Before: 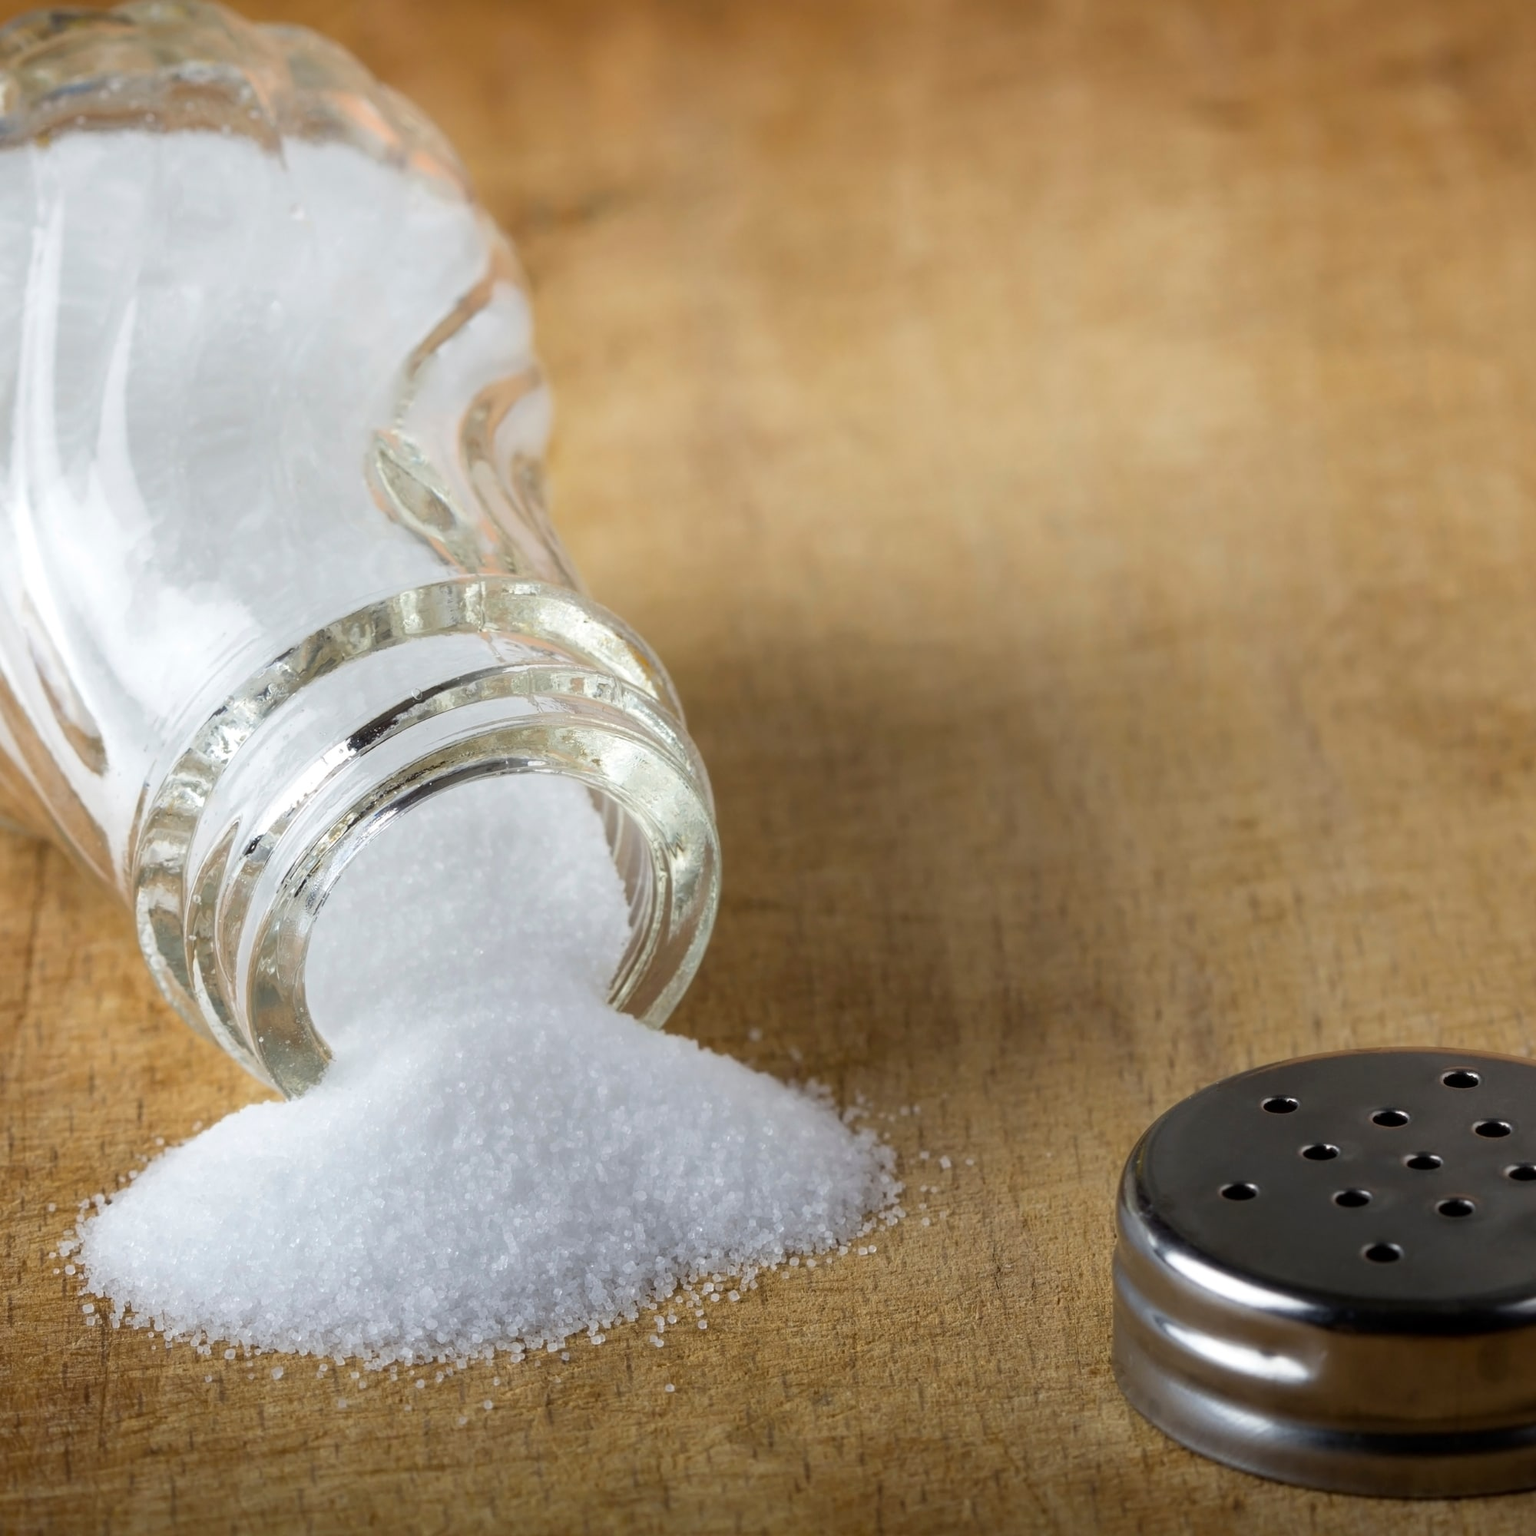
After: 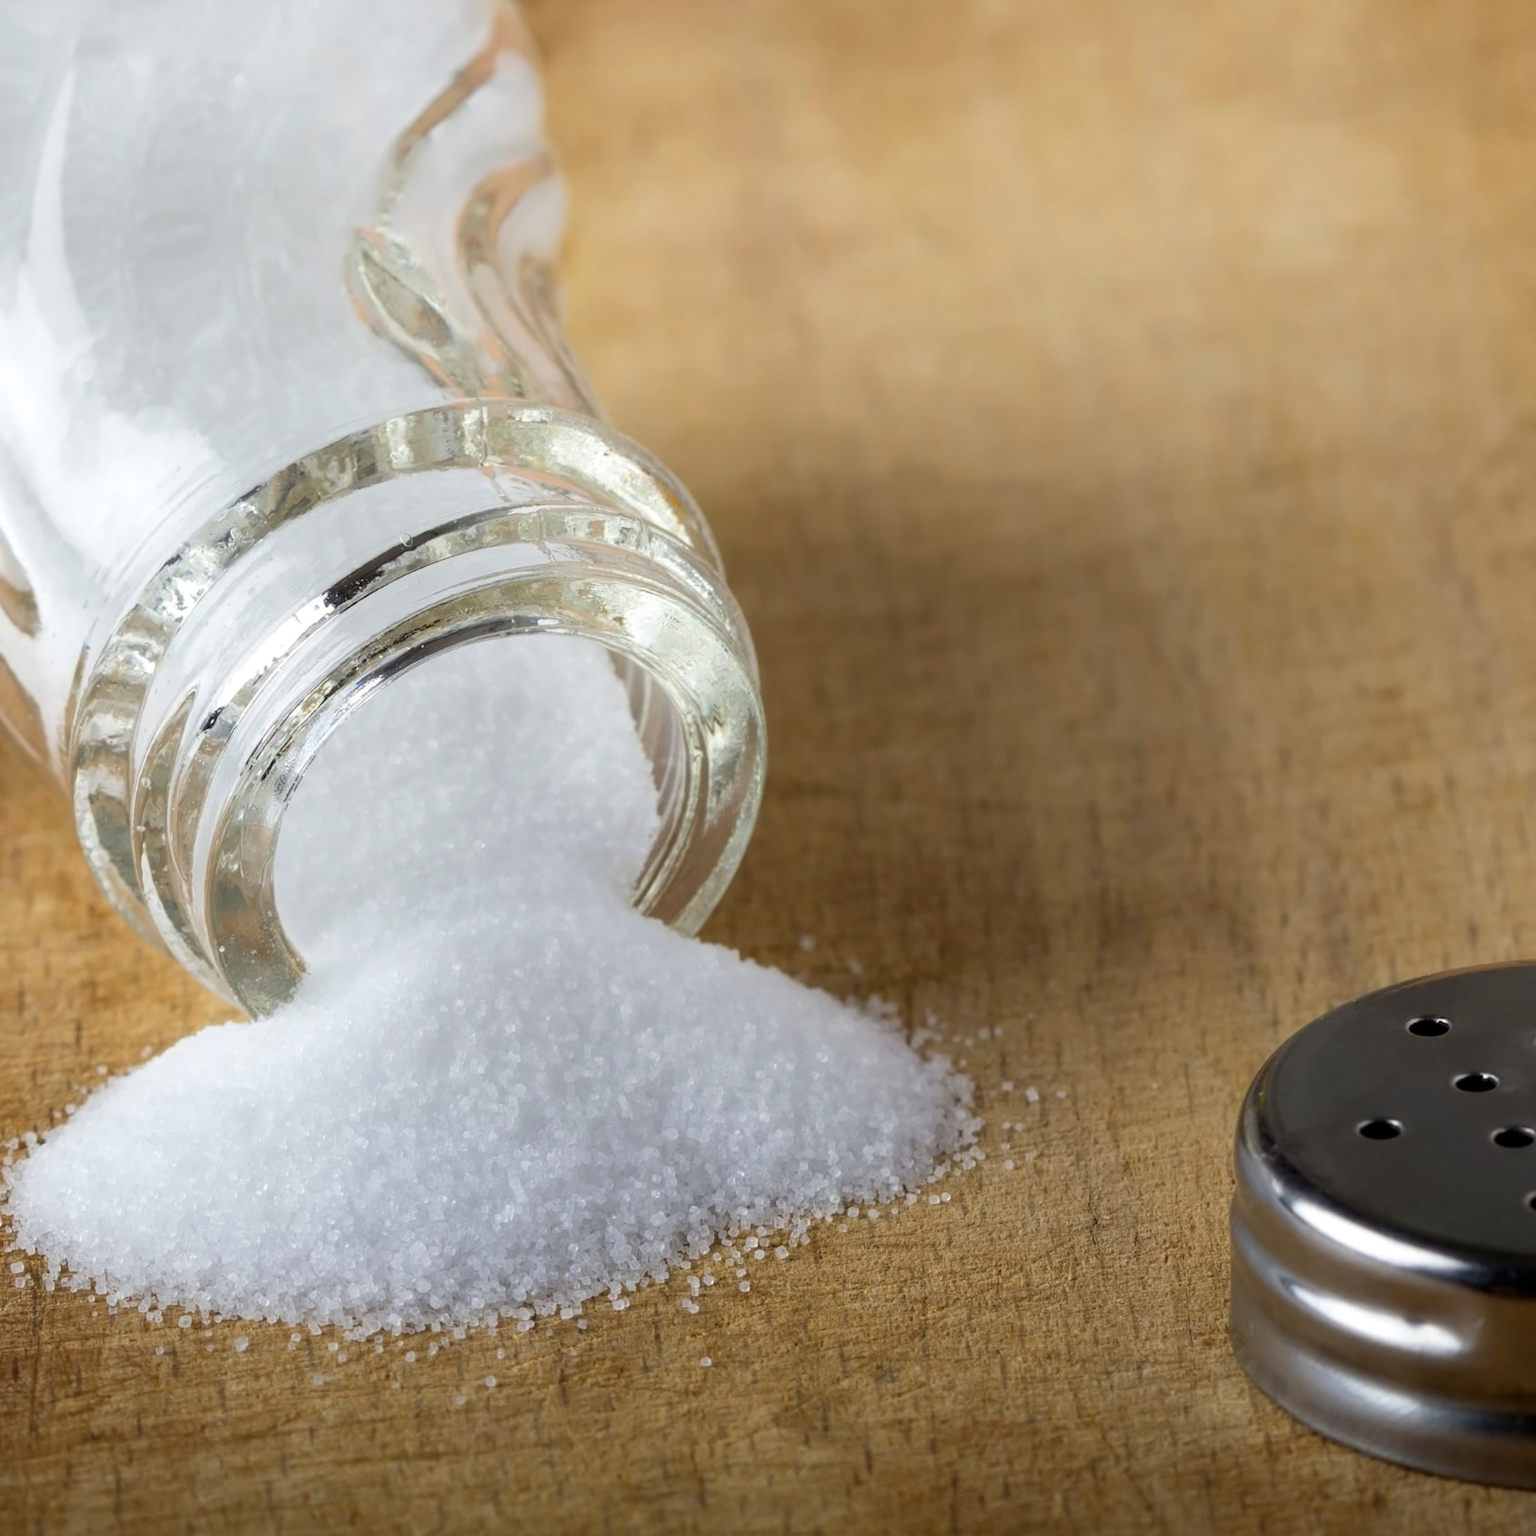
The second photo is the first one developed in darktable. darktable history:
exposure: black level correction 0.001, compensate highlight preservation false
crop and rotate: left 4.842%, top 15.51%, right 10.668%
